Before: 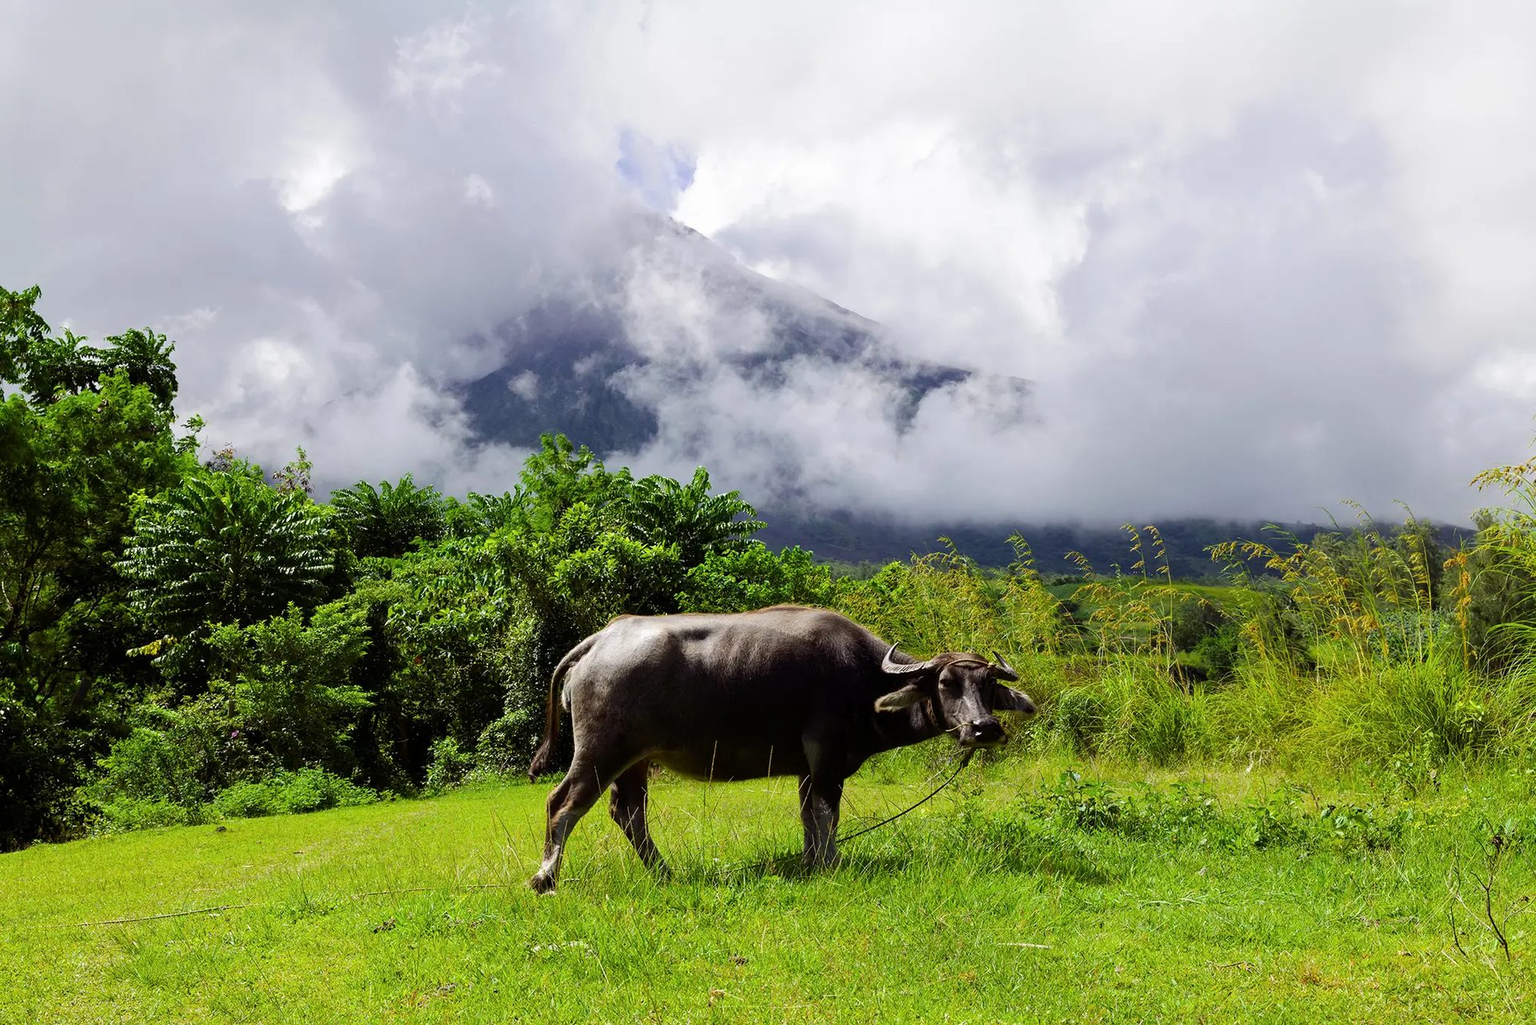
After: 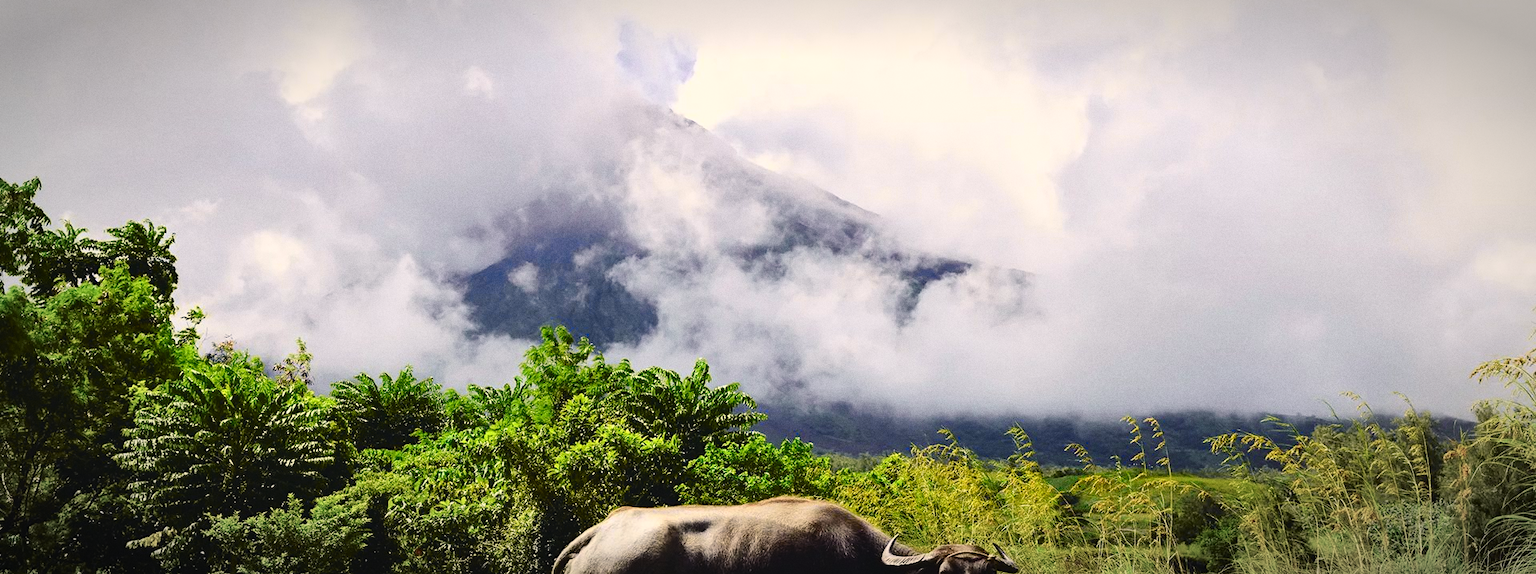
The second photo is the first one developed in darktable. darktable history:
shadows and highlights: shadows 37.27, highlights -28.18, soften with gaussian
grain: coarseness 3.21 ISO
exposure: exposure -0.05 EV
tone curve: curves: ch0 [(0, 0.023) (0.087, 0.065) (0.184, 0.168) (0.45, 0.54) (0.57, 0.683) (0.722, 0.825) (0.877, 0.948) (1, 1)]; ch1 [(0, 0) (0.388, 0.369) (0.44, 0.45) (0.495, 0.491) (0.534, 0.528) (0.657, 0.655) (1, 1)]; ch2 [(0, 0) (0.353, 0.317) (0.408, 0.427) (0.5, 0.497) (0.534, 0.544) (0.576, 0.605) (0.625, 0.631) (1, 1)], color space Lab, independent channels, preserve colors none
vignetting: automatic ratio true
contrast brightness saturation: contrast 0.07
crop and rotate: top 10.605%, bottom 33.274%
color balance rgb: shadows lift › chroma 2%, shadows lift › hue 247.2°, power › chroma 0.3%, power › hue 25.2°, highlights gain › chroma 3%, highlights gain › hue 60°, global offset › luminance 0.75%, perceptual saturation grading › global saturation 20%, perceptual saturation grading › highlights -20%, perceptual saturation grading › shadows 30%, global vibrance 20%
